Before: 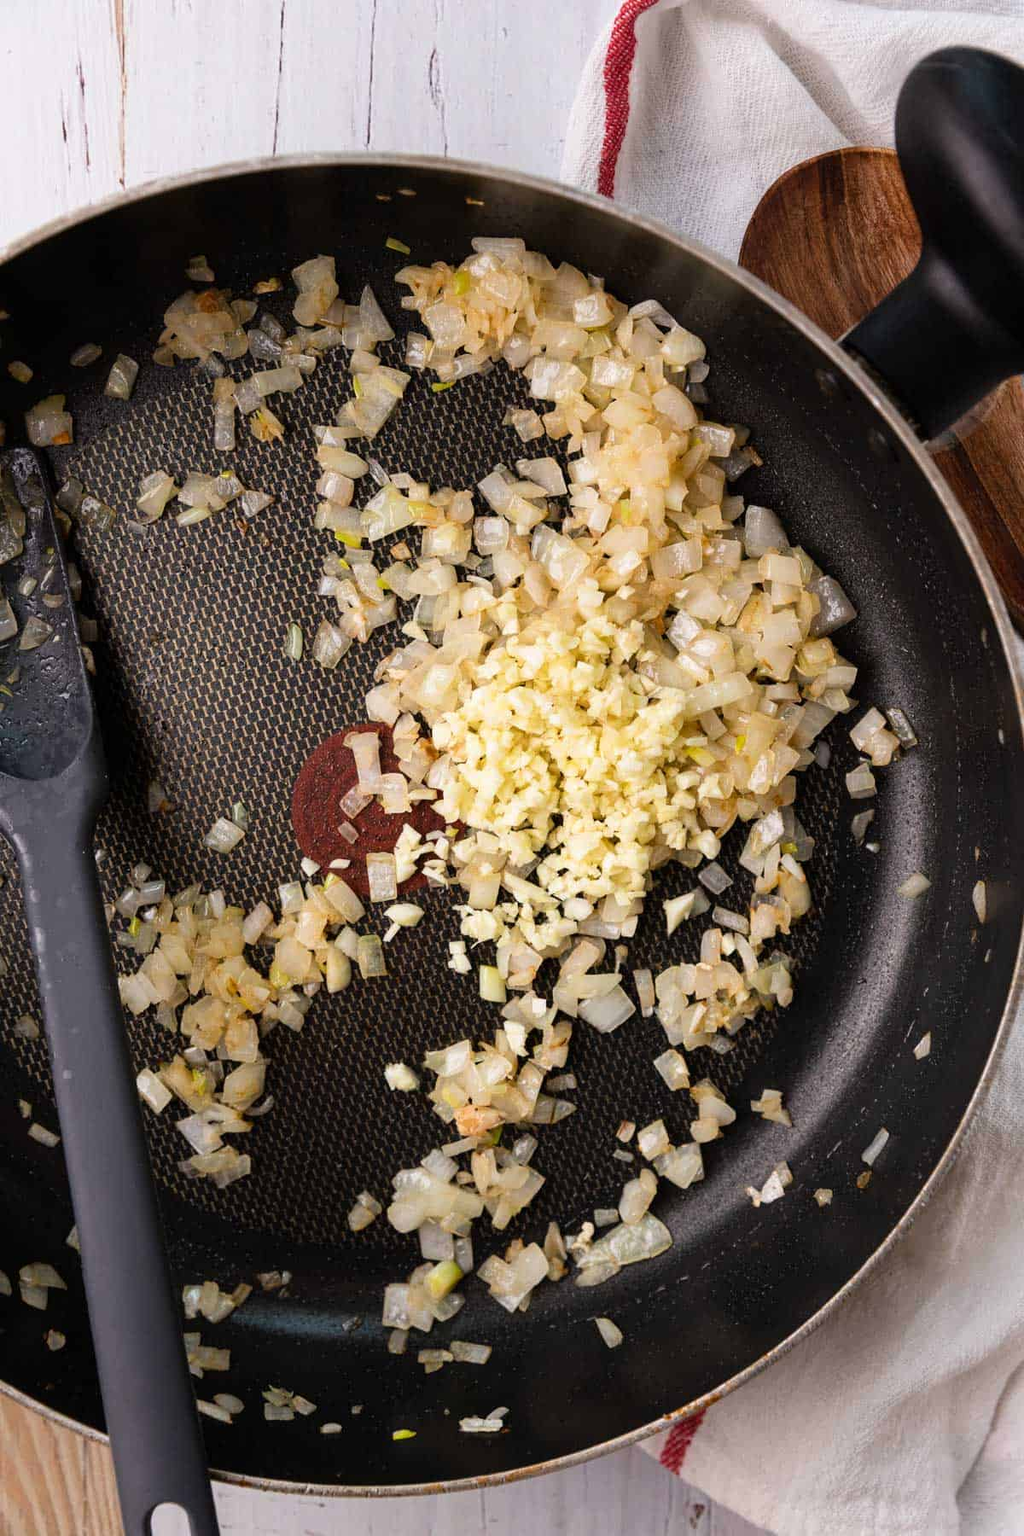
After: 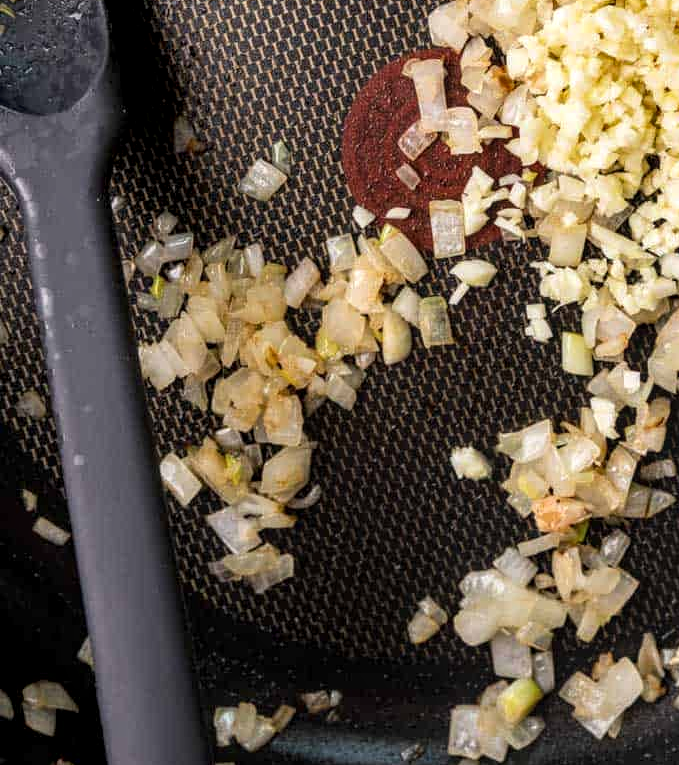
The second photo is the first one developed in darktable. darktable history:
crop: top 44.392%, right 43.368%, bottom 13.053%
local contrast: highlights 62%, detail 143%, midtone range 0.421
